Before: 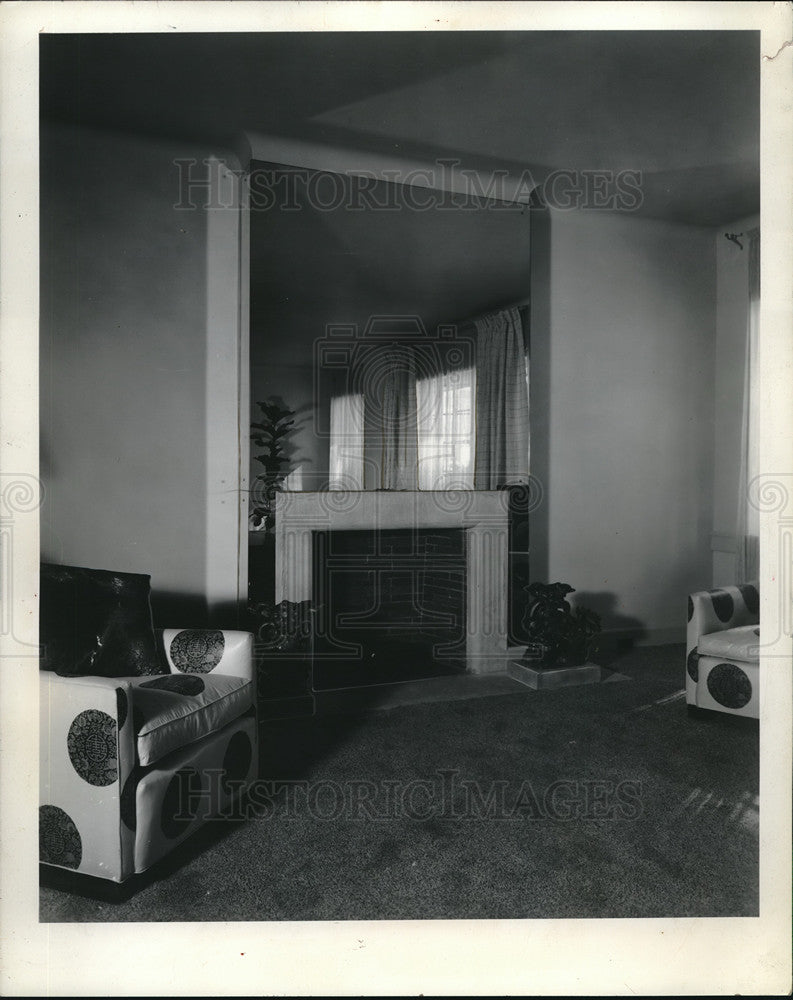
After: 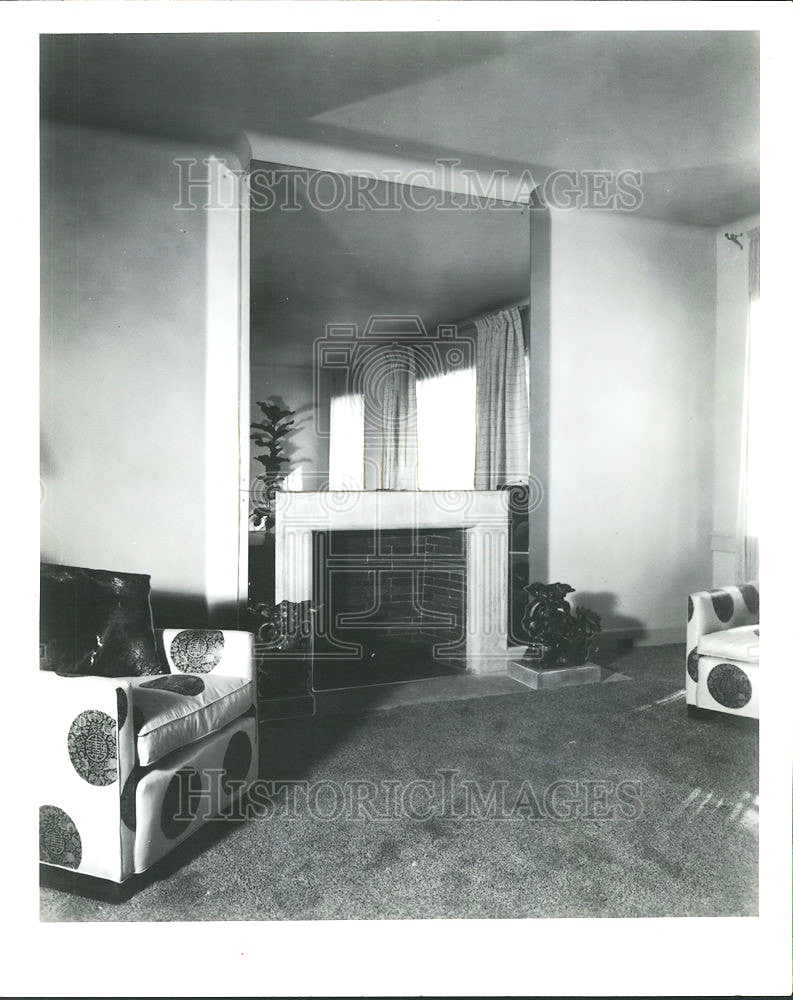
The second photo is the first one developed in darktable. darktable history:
contrast brightness saturation: contrast 0.14, brightness 0.211
exposure: black level correction 0, exposure 1.095 EV, compensate exposure bias true, compensate highlight preservation false
tone equalizer: -8 EV -0.724 EV, -7 EV -0.691 EV, -6 EV -0.593 EV, -5 EV -0.407 EV, -3 EV 0.395 EV, -2 EV 0.6 EV, -1 EV 0.679 EV, +0 EV 0.756 EV
